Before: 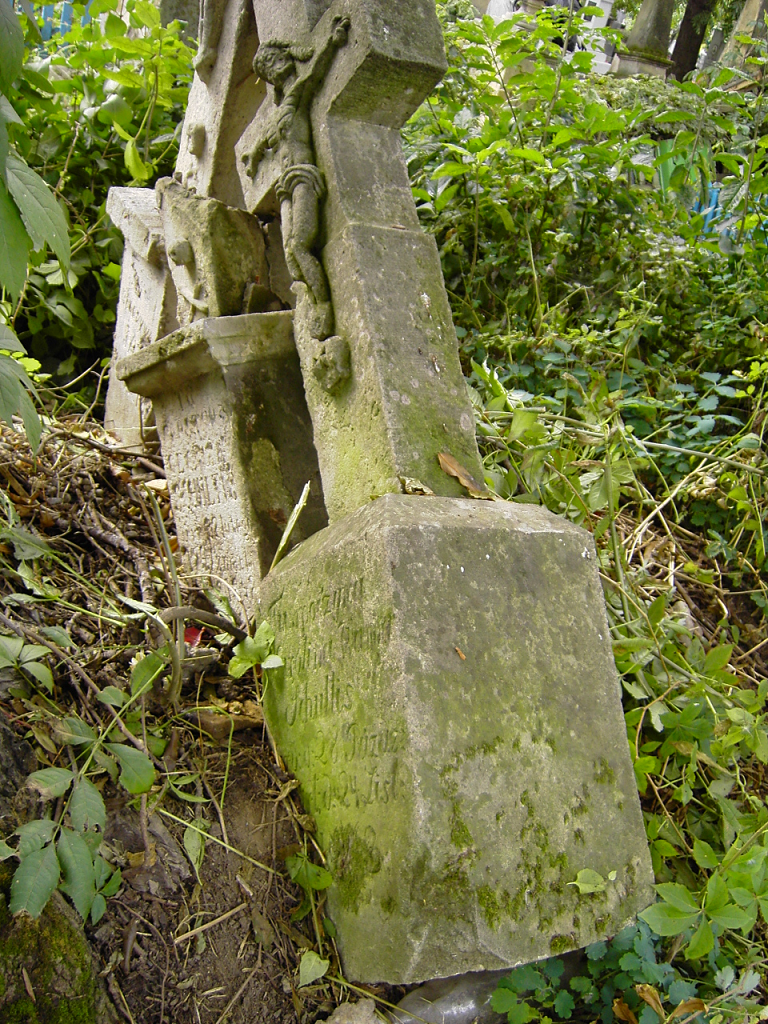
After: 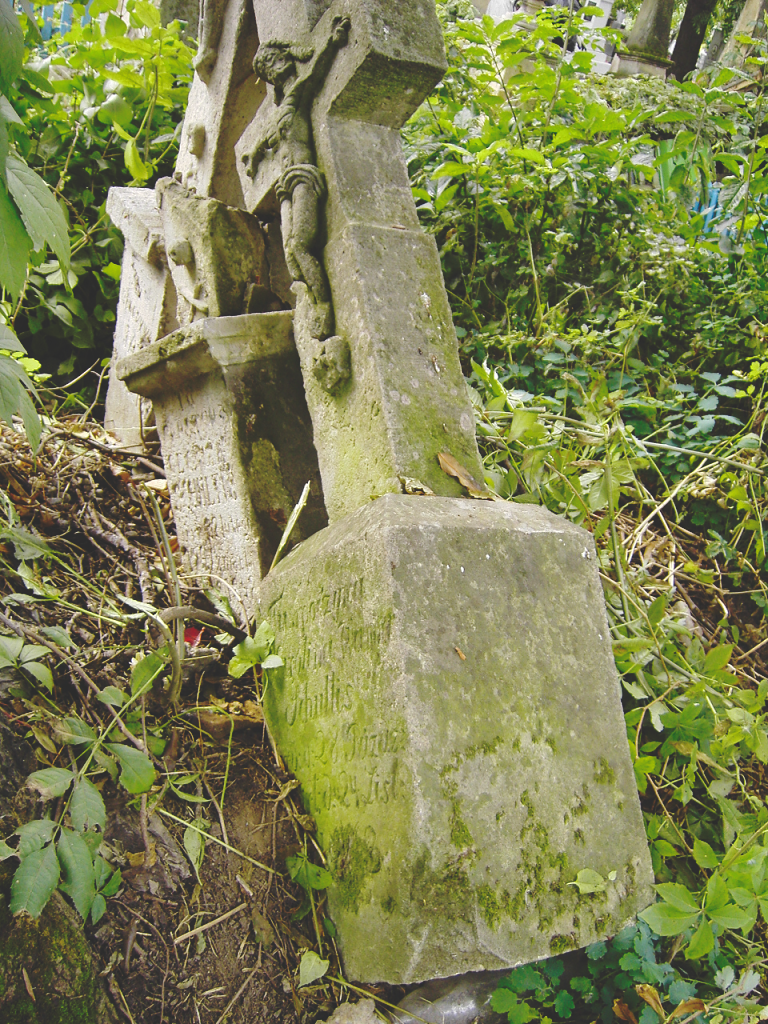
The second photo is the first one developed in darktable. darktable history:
rgb levels: preserve colors max RGB
base curve: curves: ch0 [(0, 0.024) (0.055, 0.065) (0.121, 0.166) (0.236, 0.319) (0.693, 0.726) (1, 1)], preserve colors none
